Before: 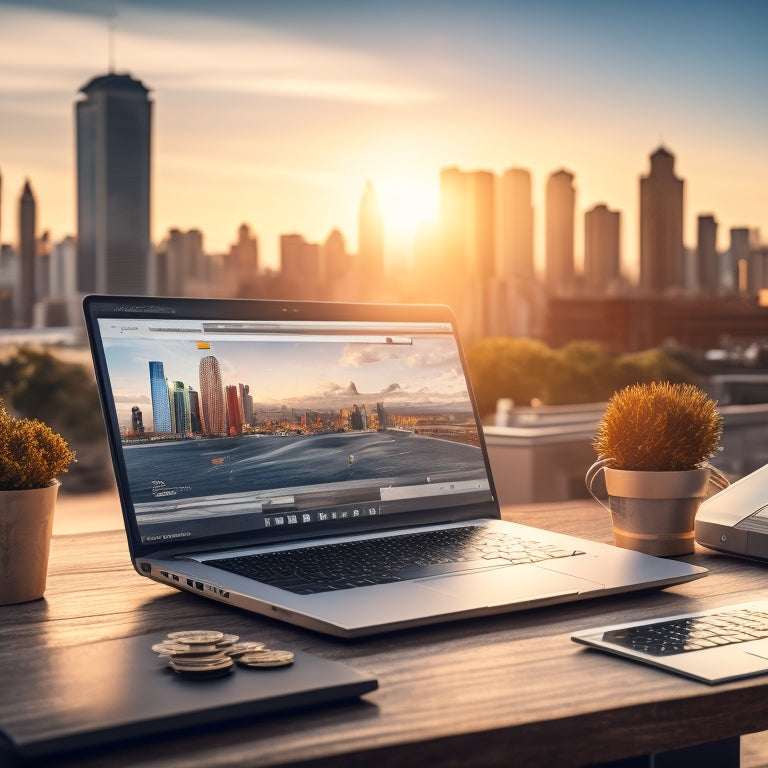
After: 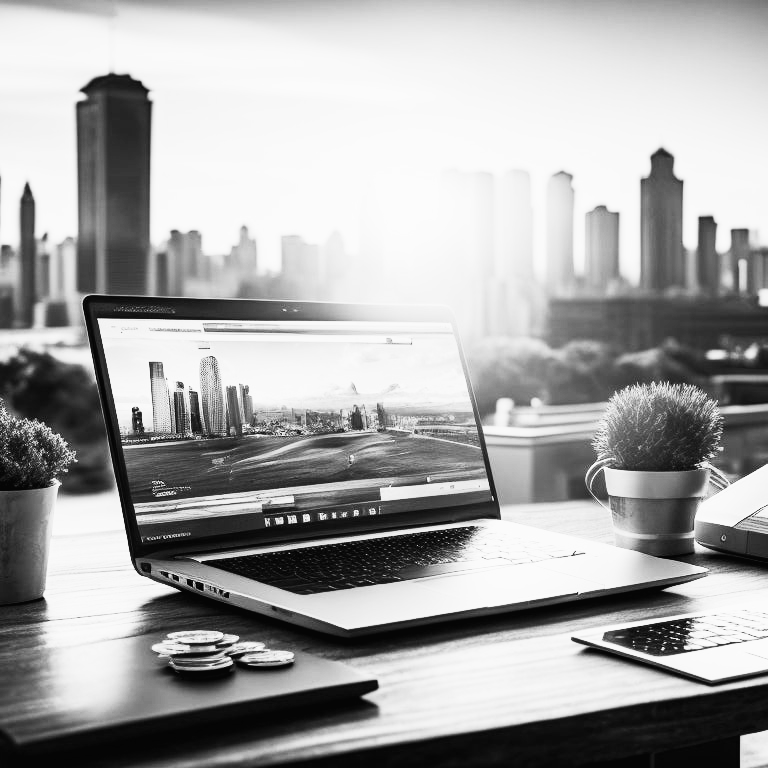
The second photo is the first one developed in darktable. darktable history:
color balance rgb: shadows lift › chroma 1%, shadows lift › hue 113°, highlights gain › chroma 0.2%, highlights gain › hue 333°, perceptual saturation grading › global saturation 20%, perceptual saturation grading › highlights -50%, perceptual saturation grading › shadows 25%, contrast -10%
filmic rgb: black relative exposure -4 EV, white relative exposure 3 EV, hardness 3.02, contrast 1.5
contrast brightness saturation: contrast 0.53, brightness 0.47, saturation -1
color balance: contrast -15%
